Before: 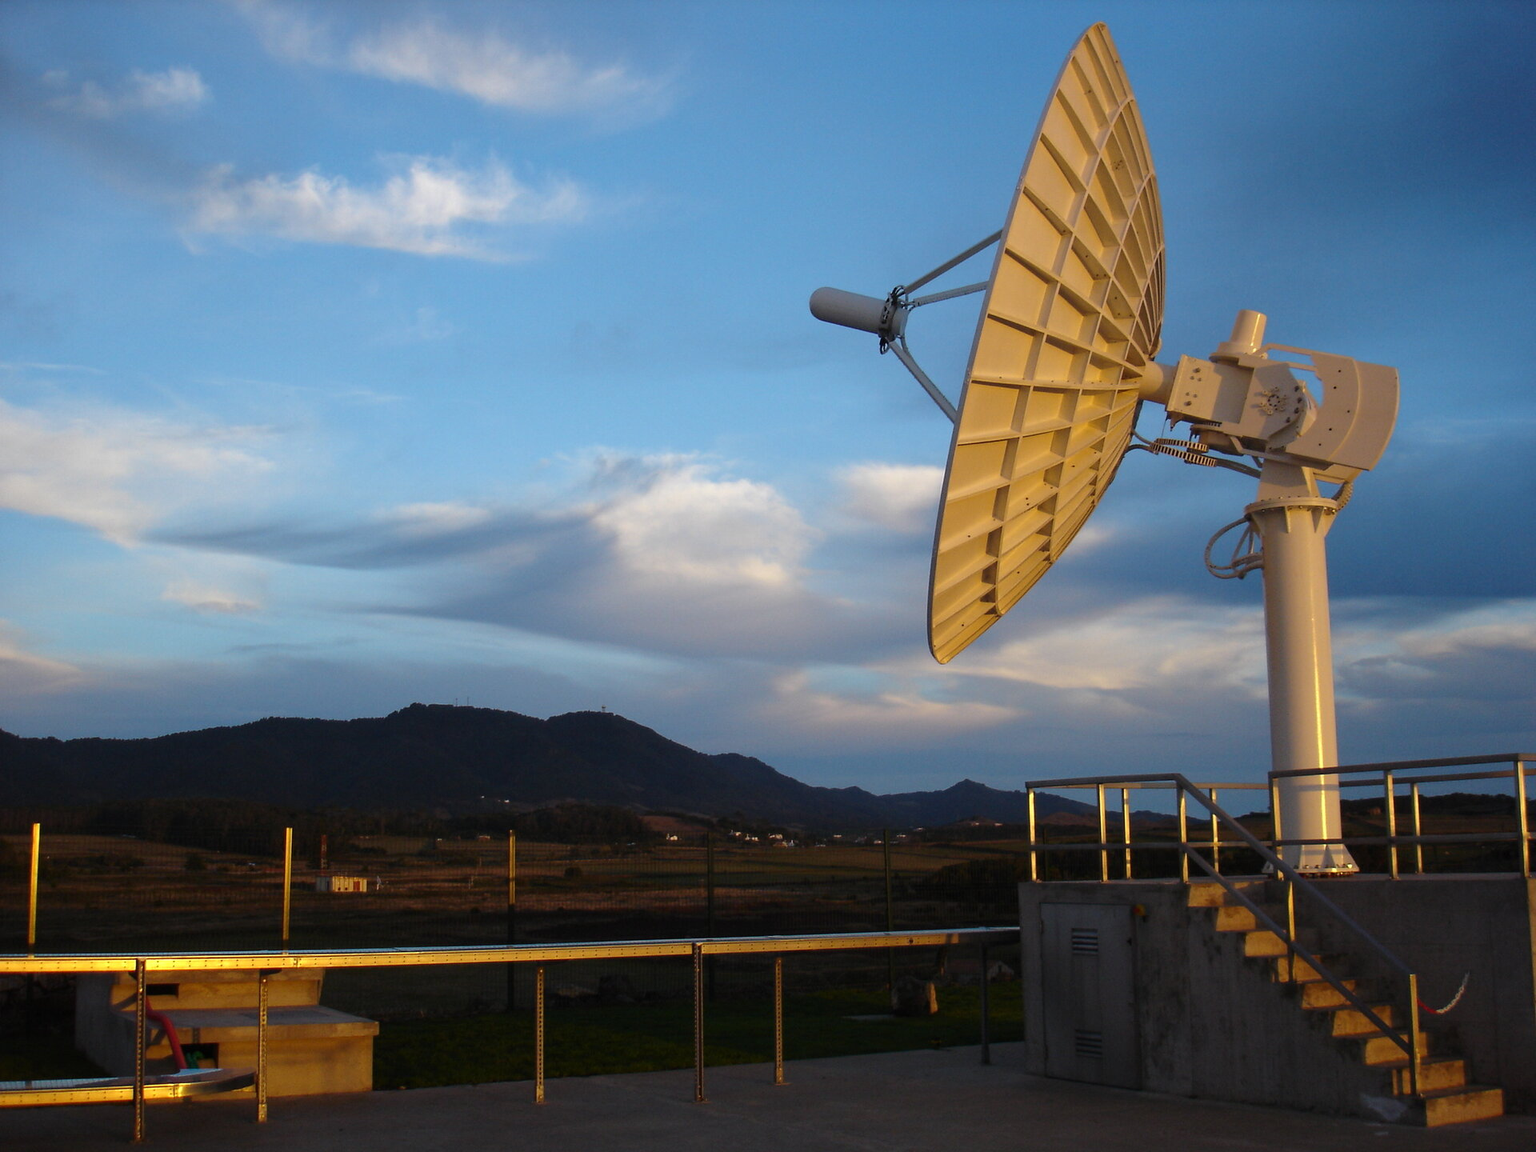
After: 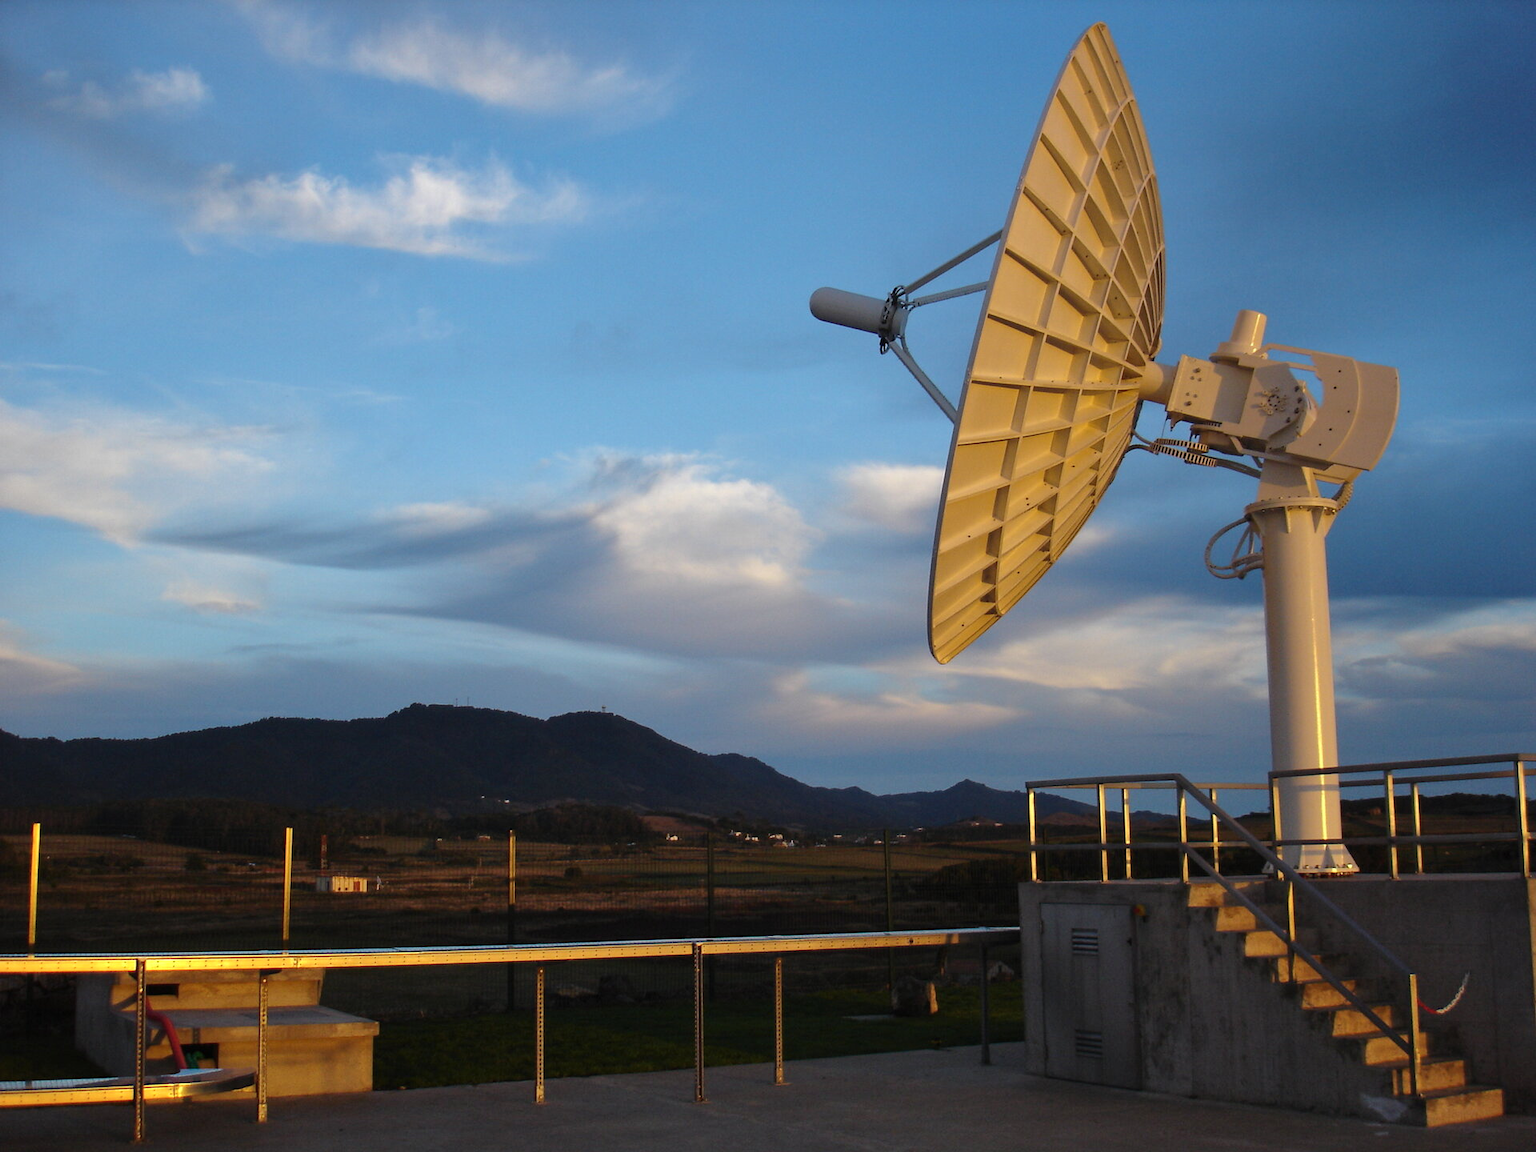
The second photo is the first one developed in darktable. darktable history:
shadows and highlights: shadows 35.69, highlights -35.05, soften with gaussian
